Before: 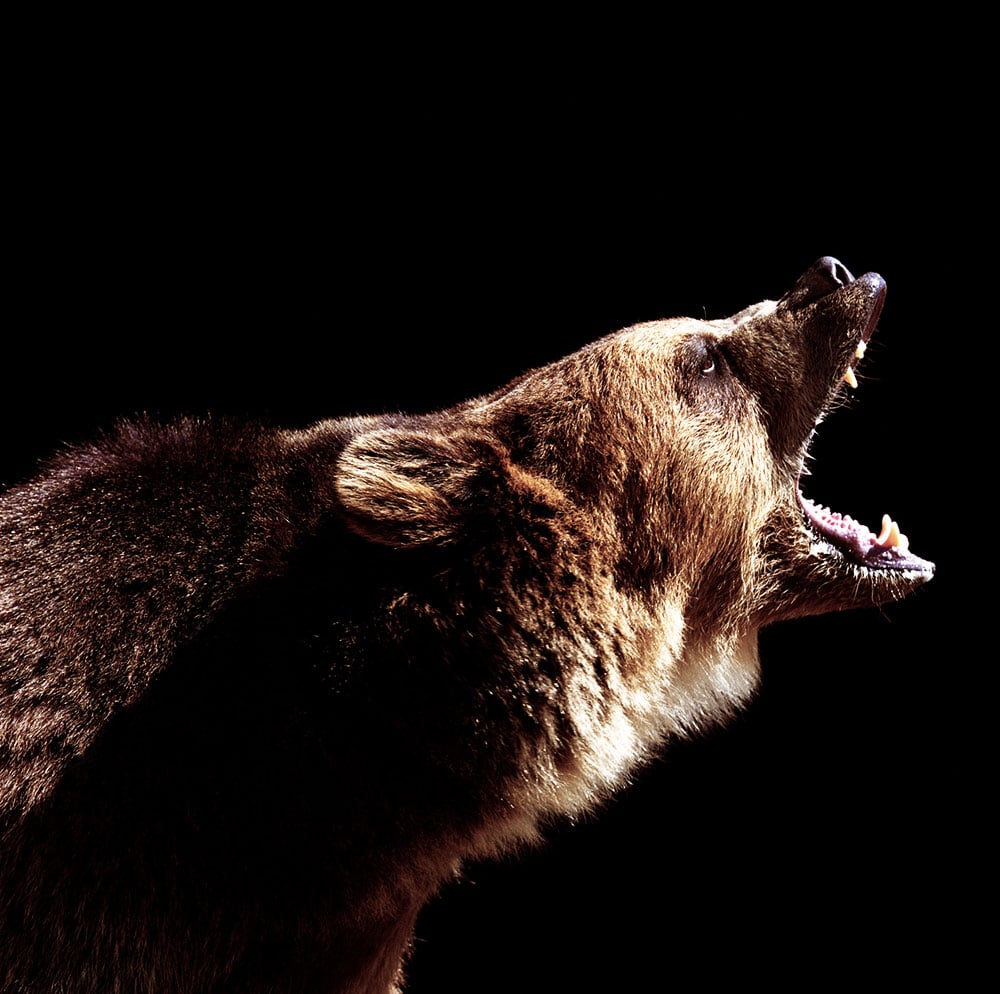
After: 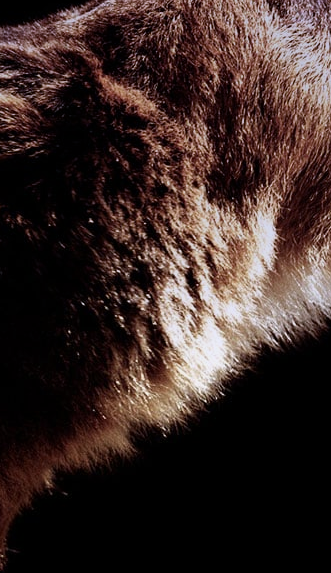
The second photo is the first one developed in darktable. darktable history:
crop: left 40.878%, top 39.176%, right 25.993%, bottom 3.081%
graduated density: hue 238.83°, saturation 50%
